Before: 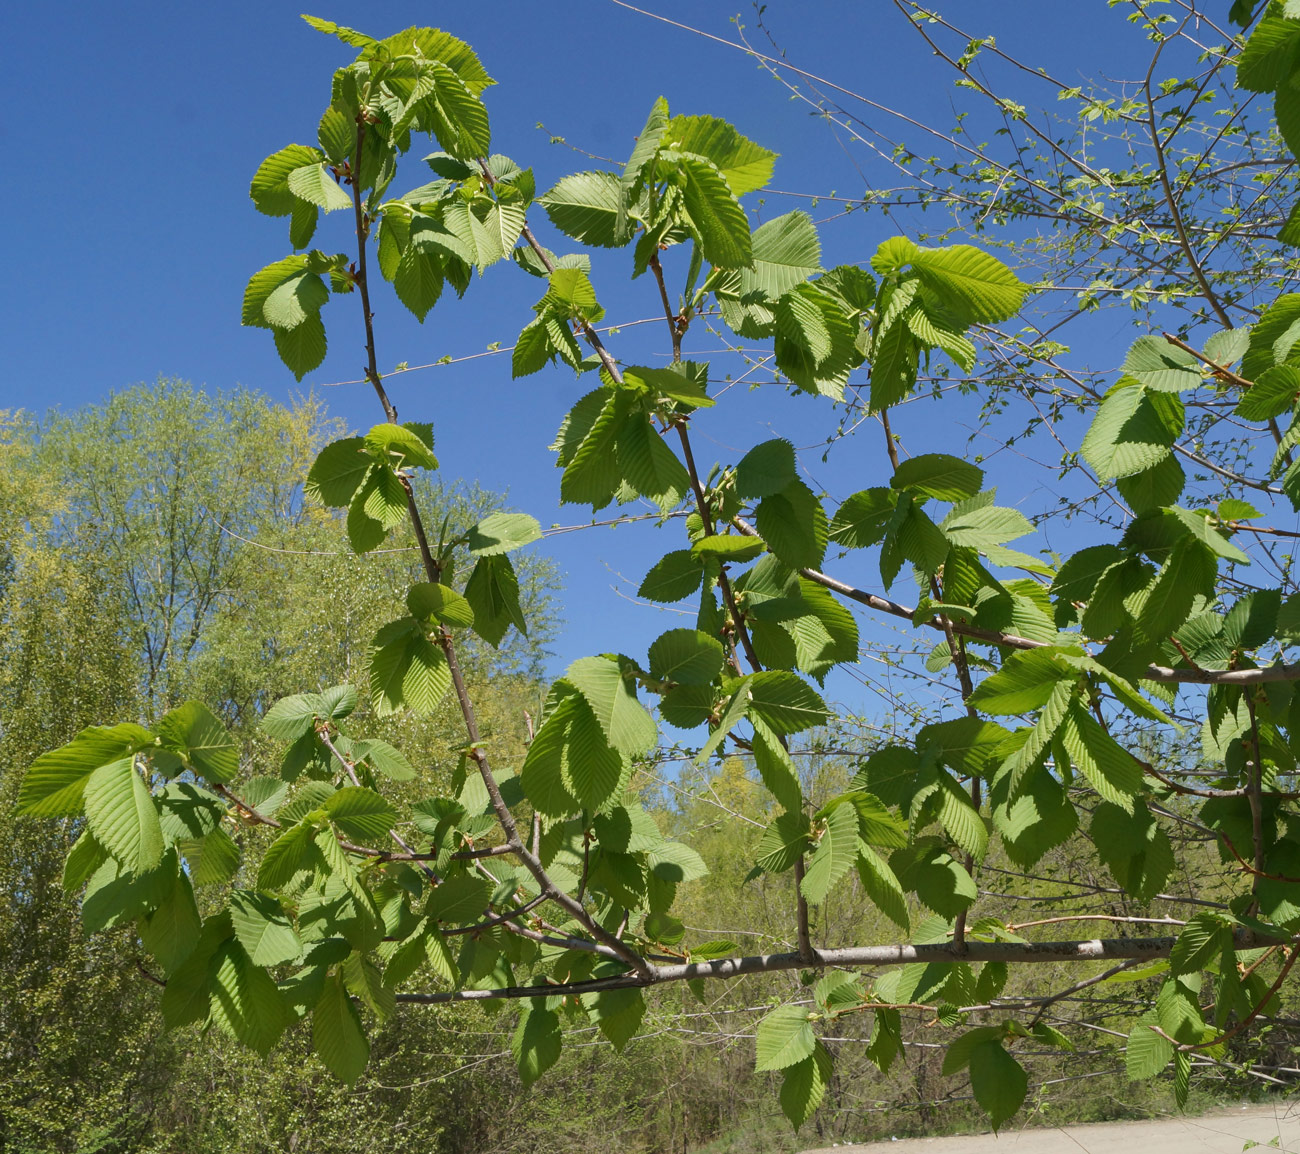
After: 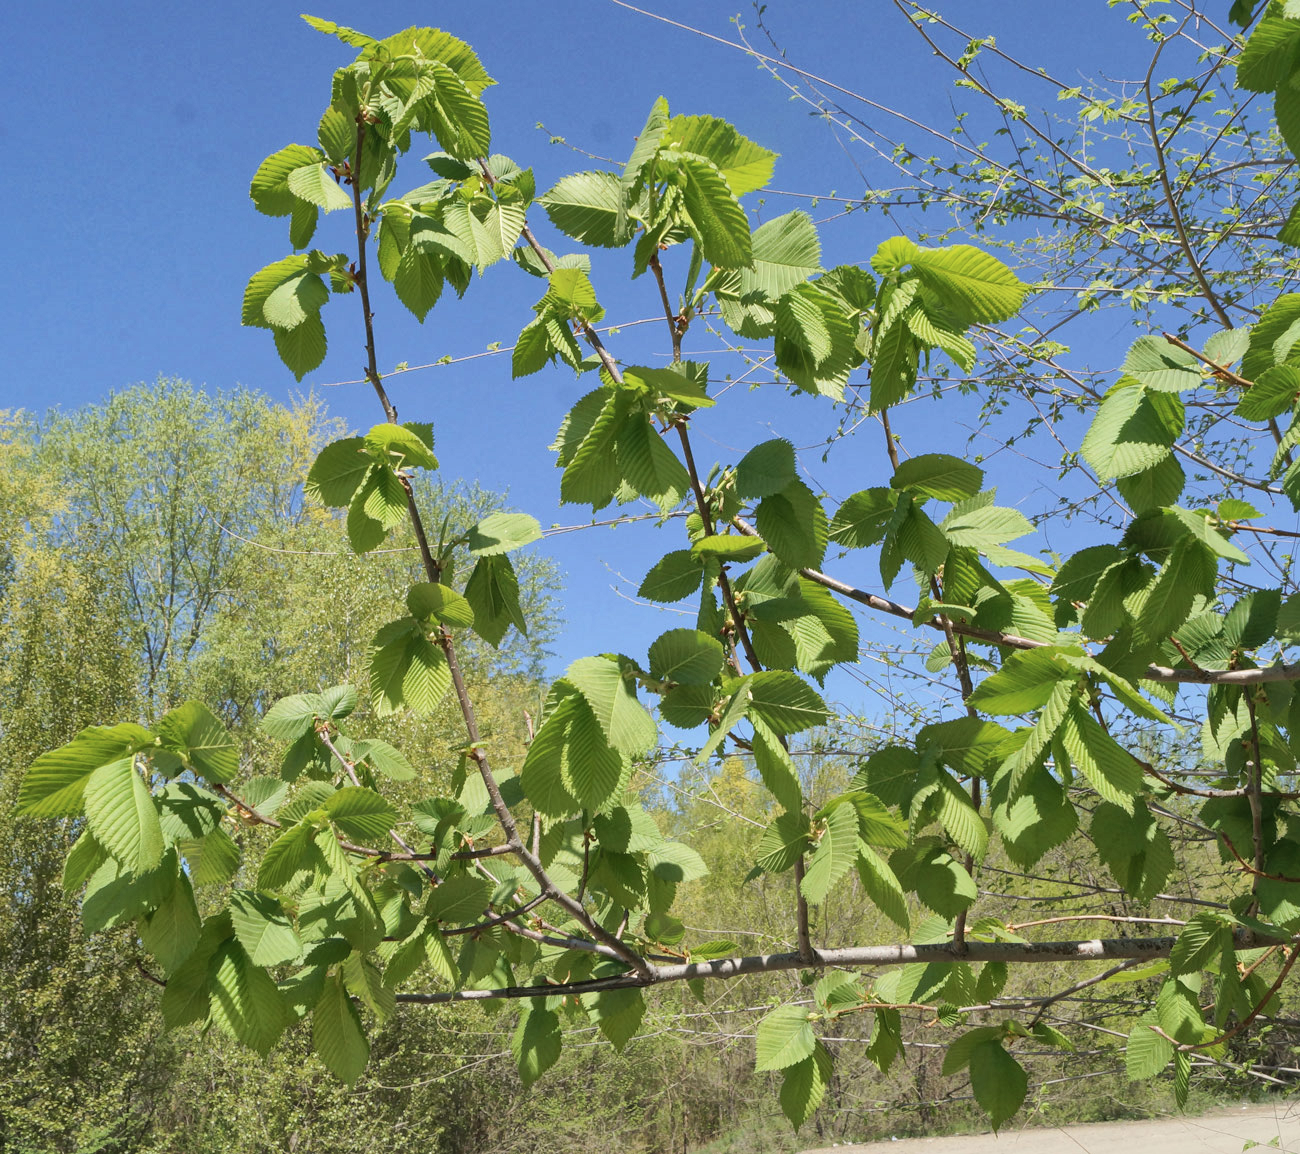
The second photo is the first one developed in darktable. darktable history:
global tonemap: drago (1, 100), detail 1
shadows and highlights: shadows 37.27, highlights -28.18, soften with gaussian
